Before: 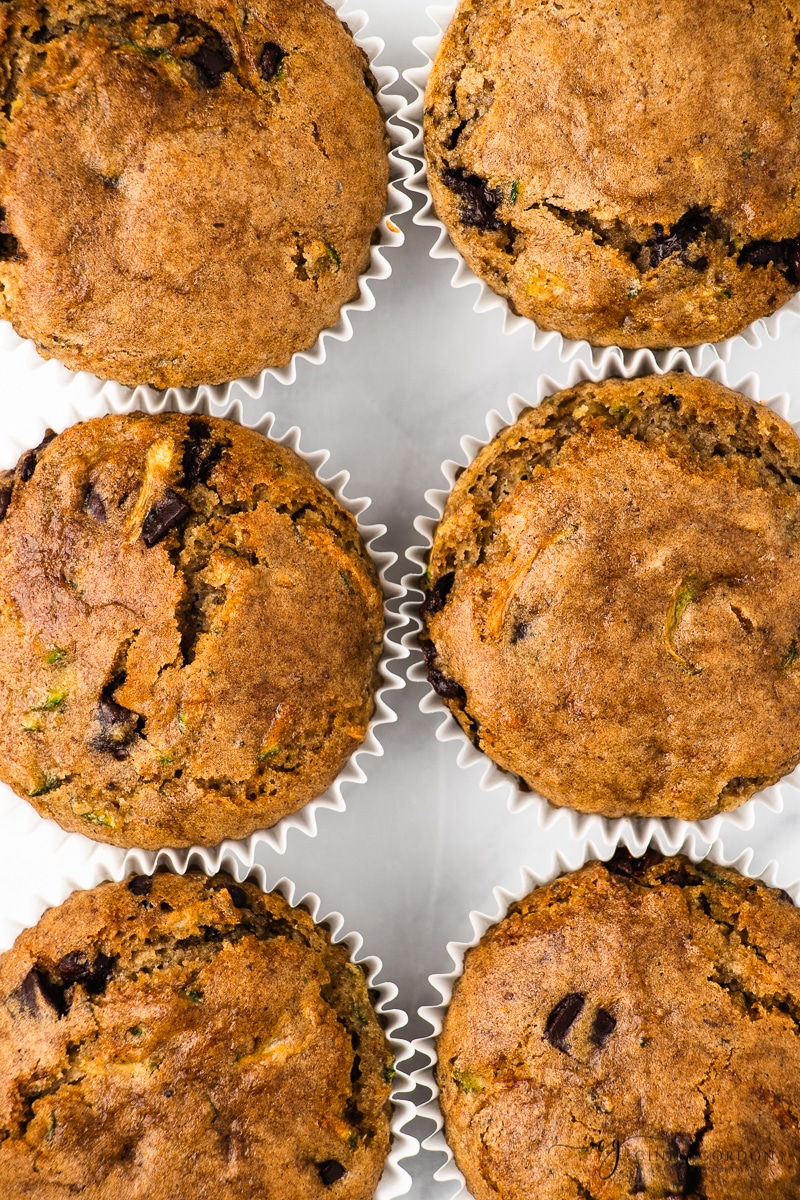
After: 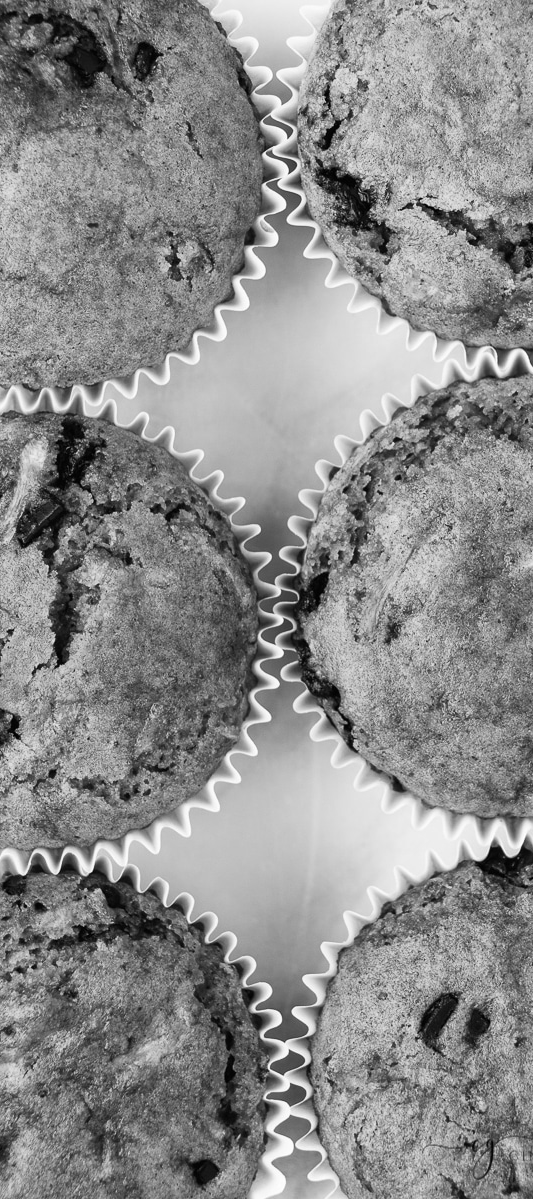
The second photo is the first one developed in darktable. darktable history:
crop and rotate: left 15.754%, right 17.579%
monochrome: on, module defaults
